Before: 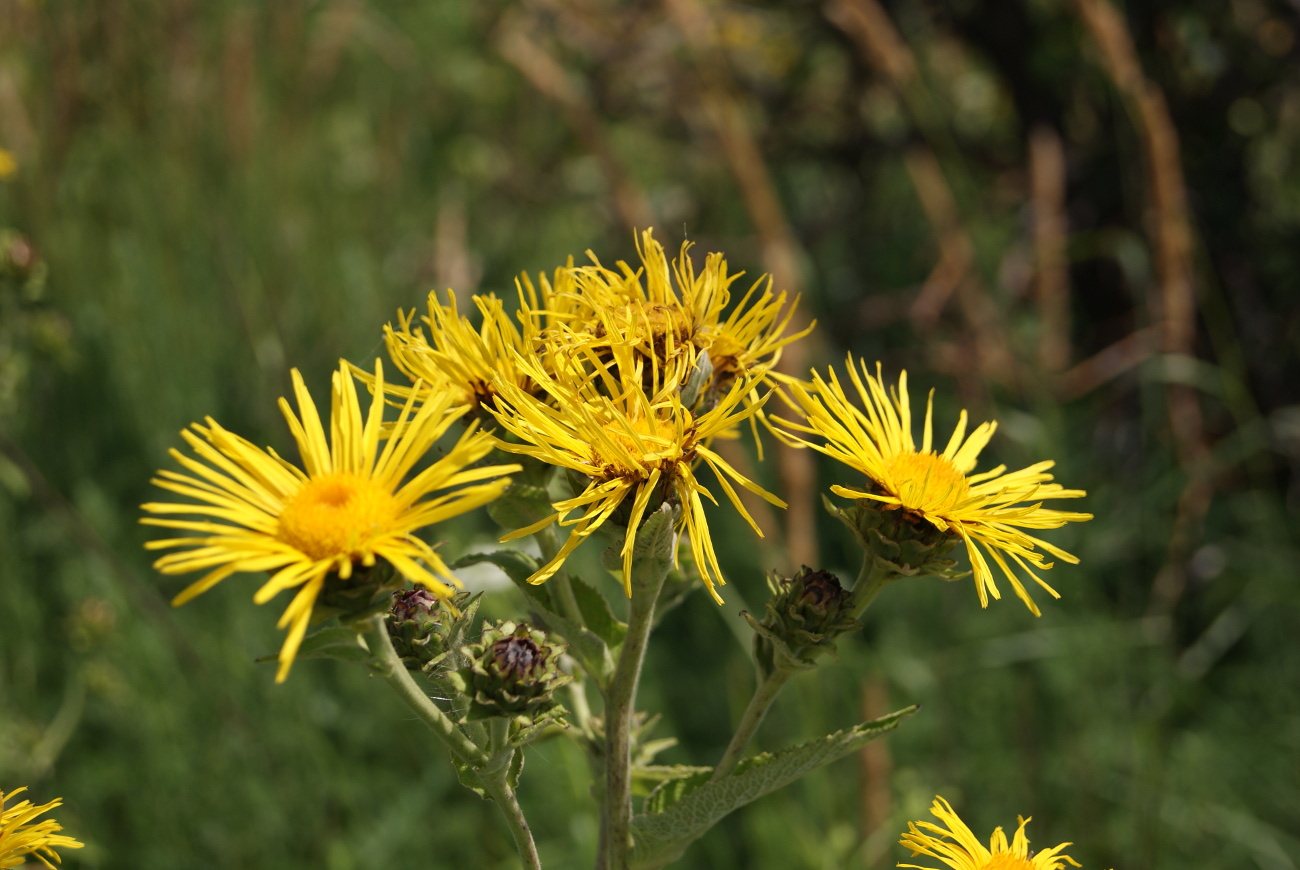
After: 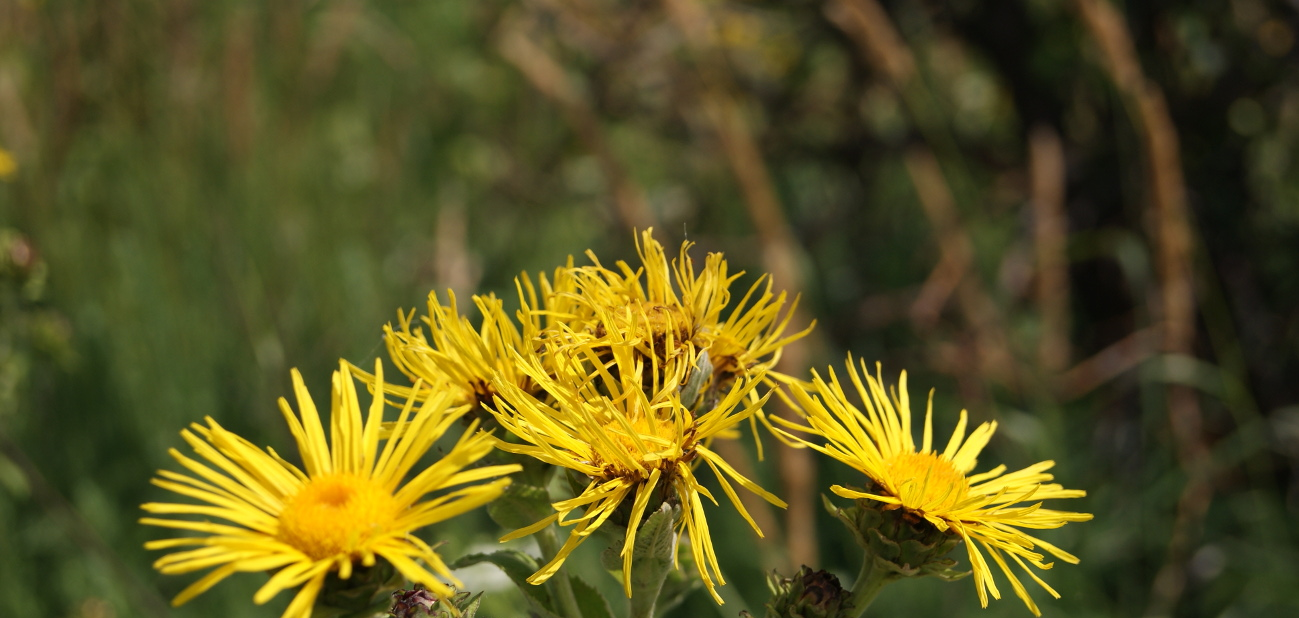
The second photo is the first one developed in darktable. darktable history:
crop: right 0%, bottom 28.855%
